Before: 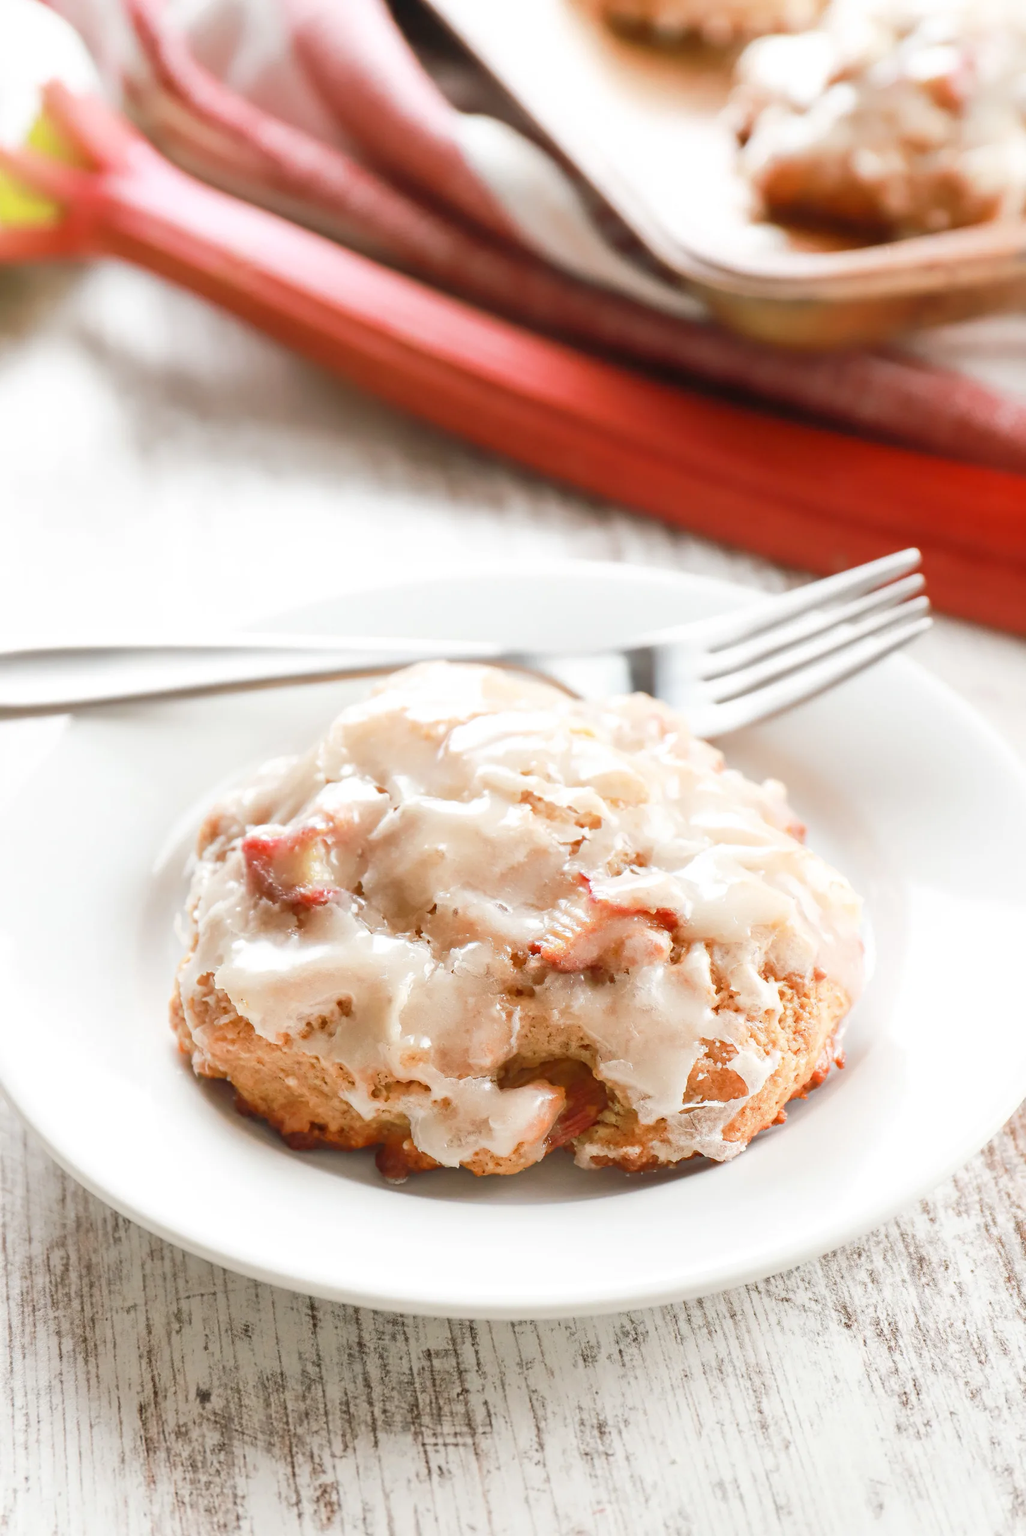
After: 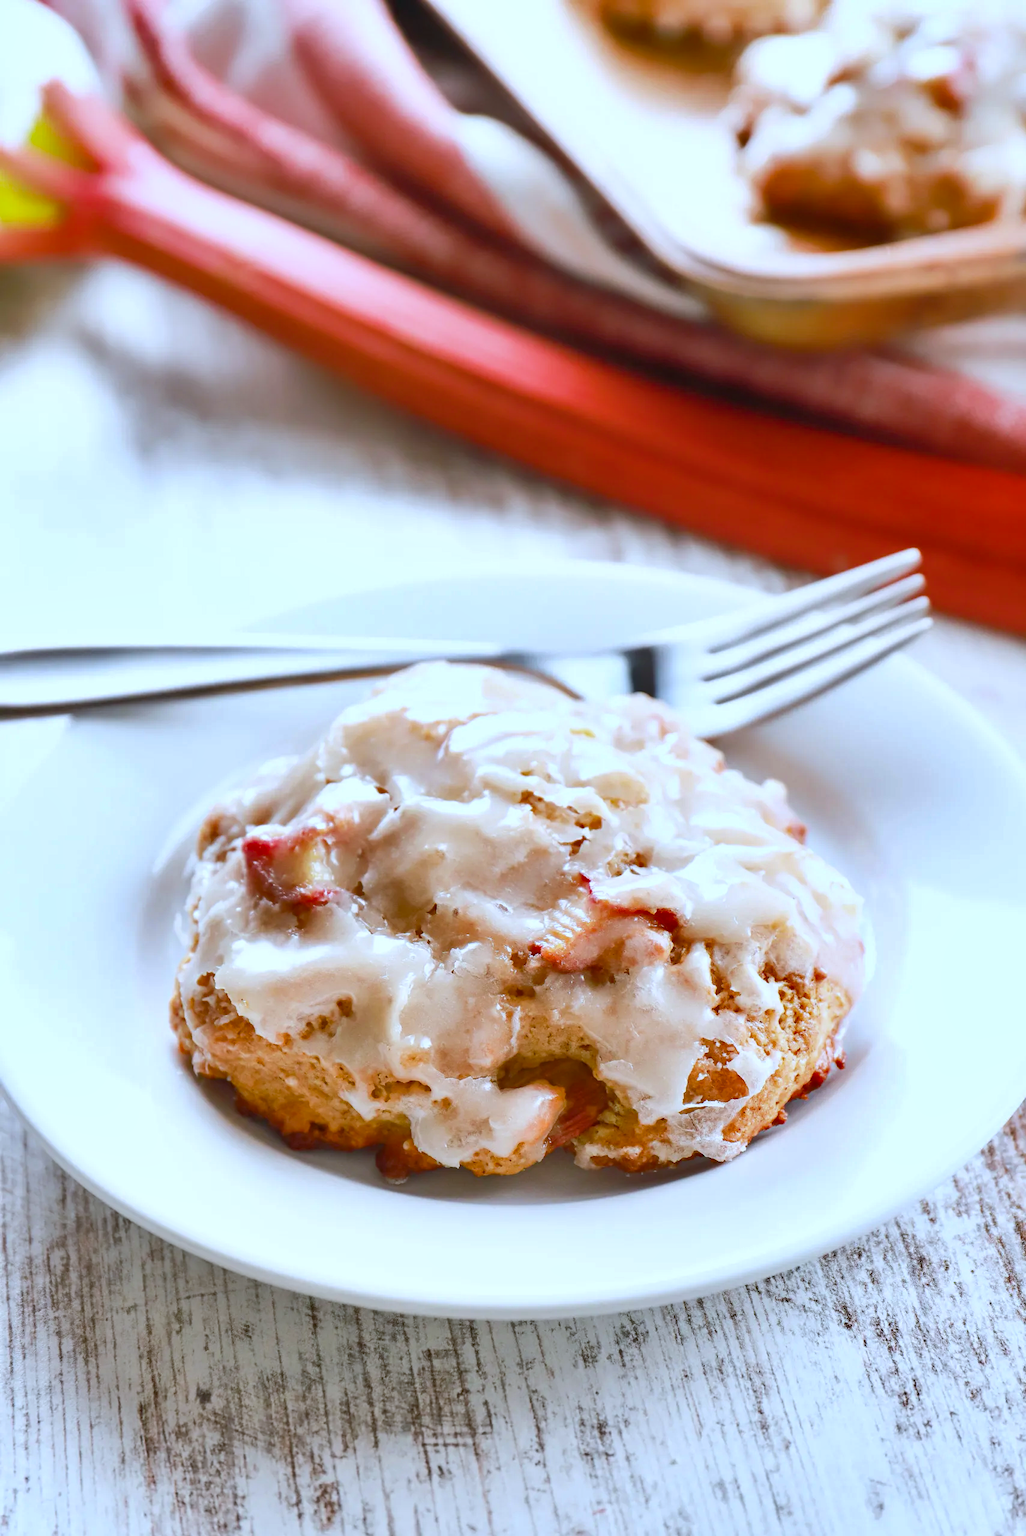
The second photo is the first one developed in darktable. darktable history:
white balance: red 0.931, blue 1.11
color balance rgb: perceptual saturation grading › global saturation 20%, global vibrance 20%
shadows and highlights: white point adjustment 0.05, highlights color adjustment 55.9%, soften with gaussian
